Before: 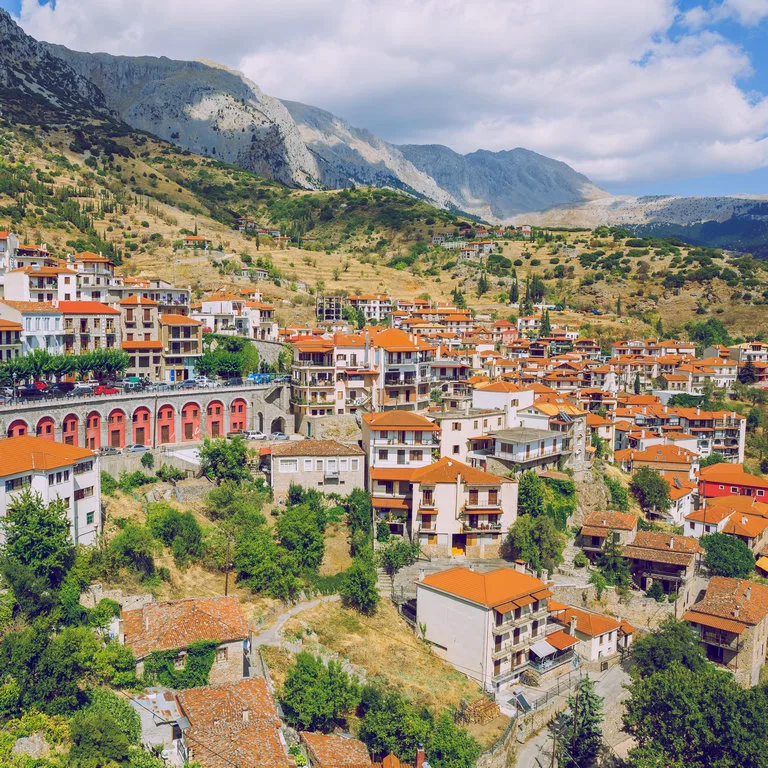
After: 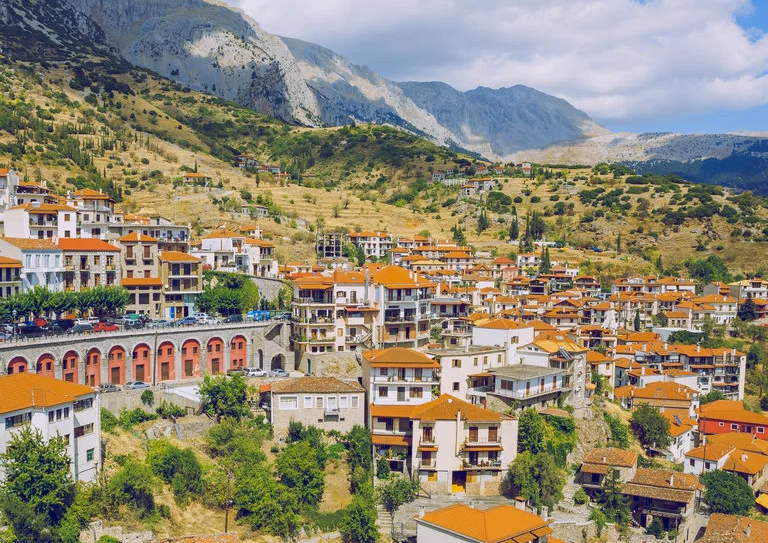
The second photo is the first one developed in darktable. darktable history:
crop and rotate: top 8.293%, bottom 20.996%
color contrast: green-magenta contrast 0.8, blue-yellow contrast 1.1, unbound 0
